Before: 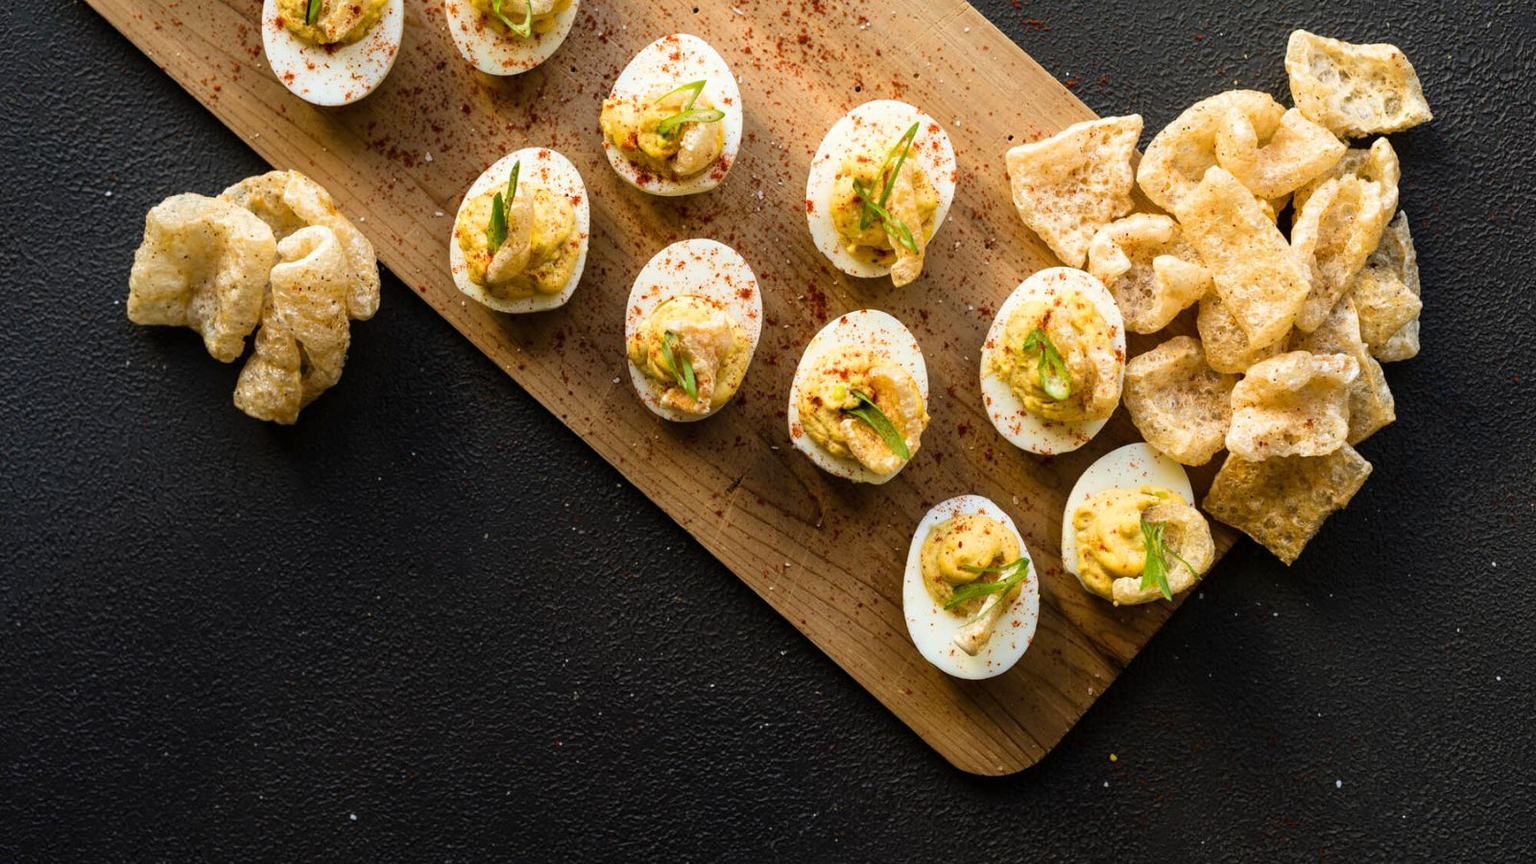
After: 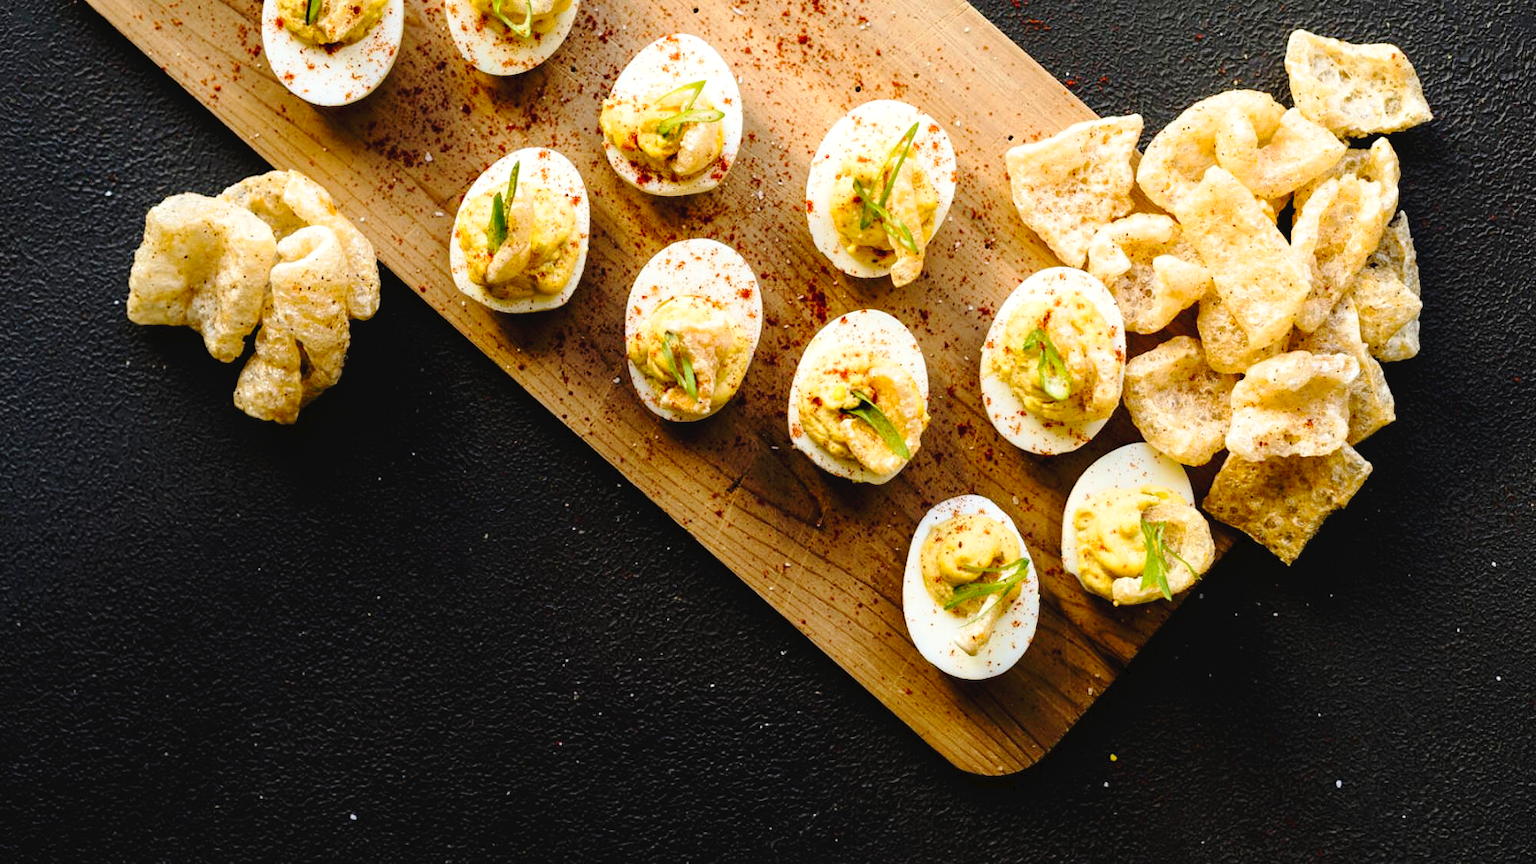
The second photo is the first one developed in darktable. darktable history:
exposure: exposure 0.164 EV, compensate exposure bias true, compensate highlight preservation false
tone curve: curves: ch0 [(0, 0) (0.003, 0.03) (0.011, 0.032) (0.025, 0.035) (0.044, 0.038) (0.069, 0.041) (0.1, 0.058) (0.136, 0.091) (0.177, 0.133) (0.224, 0.181) (0.277, 0.268) (0.335, 0.363) (0.399, 0.461) (0.468, 0.554) (0.543, 0.633) (0.623, 0.709) (0.709, 0.784) (0.801, 0.869) (0.898, 0.938) (1, 1)], preserve colors none
